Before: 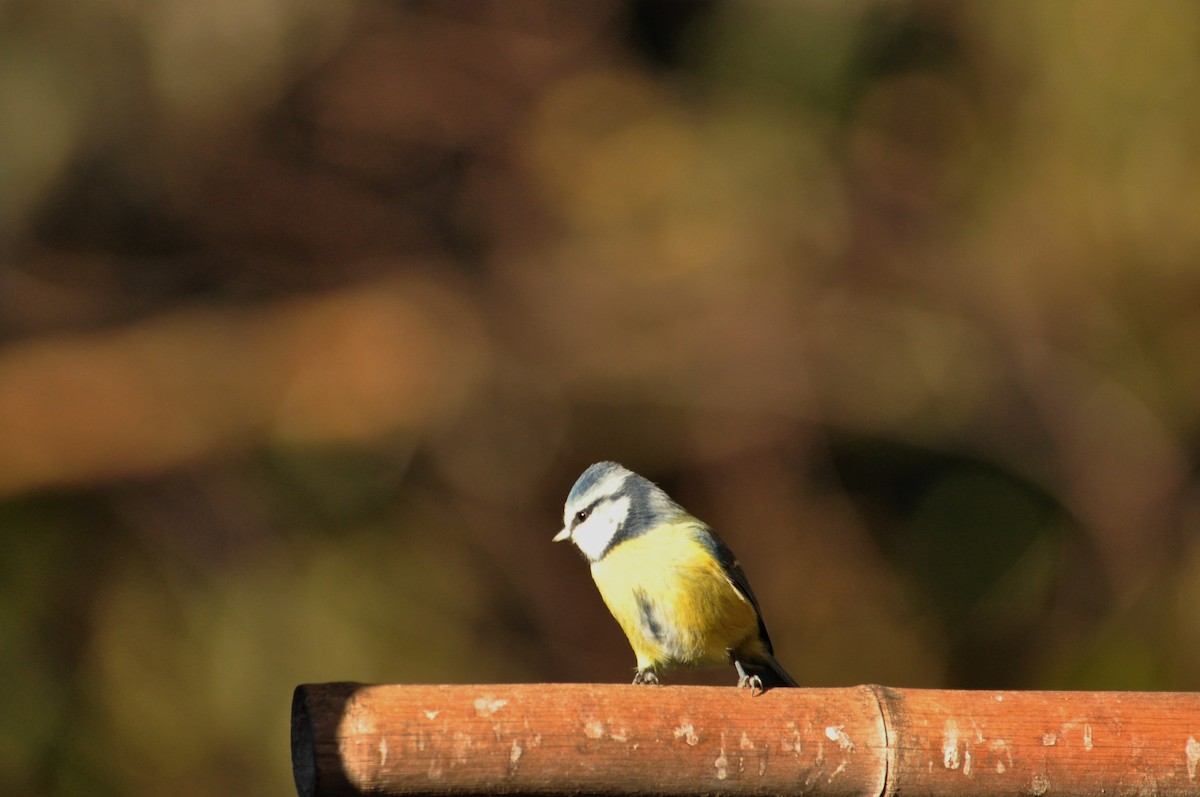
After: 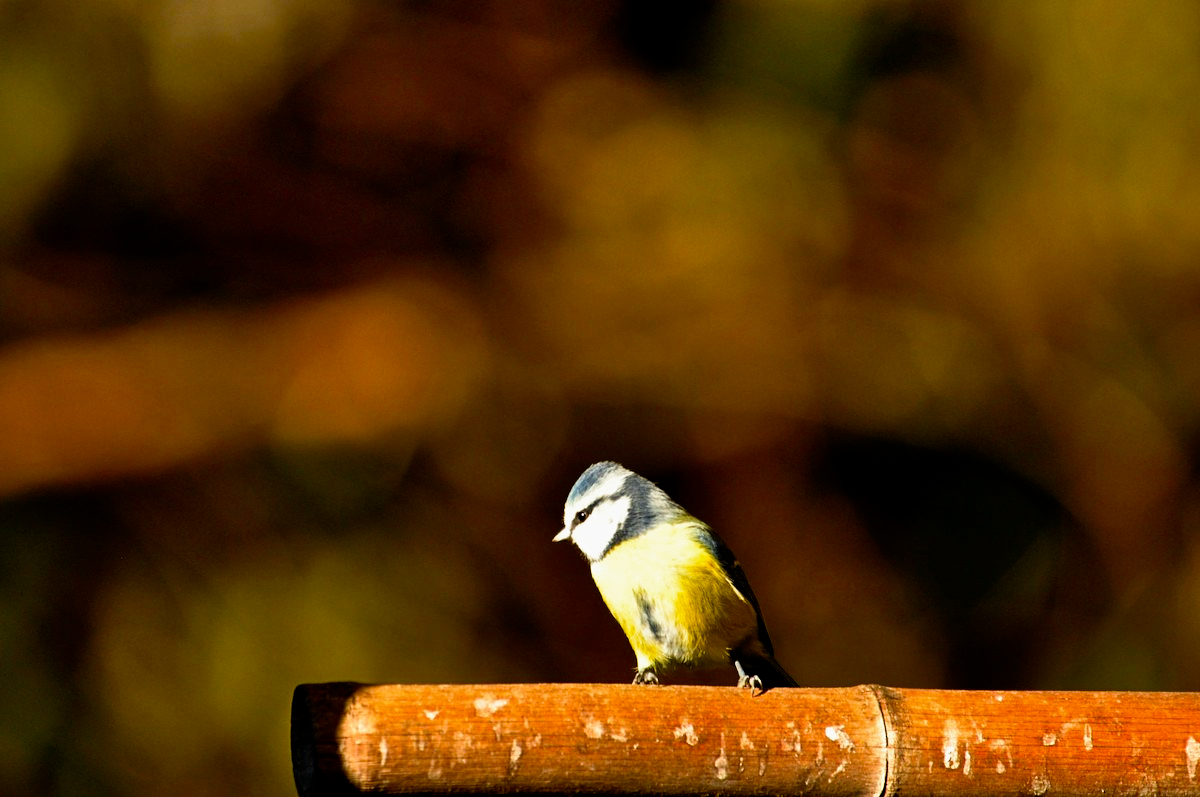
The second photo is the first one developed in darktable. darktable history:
filmic rgb: black relative exposure -8.7 EV, white relative exposure 2.7 EV, threshold 3 EV, target black luminance 0%, hardness 6.25, latitude 75%, contrast 1.325, highlights saturation mix -5%, preserve chrominance no, color science v5 (2021), iterations of high-quality reconstruction 0, enable highlight reconstruction true
color balance rgb "[color pop]": linear chroma grading › shadows 16%, perceptual saturation grading › global saturation 8%, perceptual saturation grading › shadows 4%, perceptual brilliance grading › global brilliance 2%, perceptual brilliance grading › highlights 8%, perceptual brilliance grading › shadows -4%, global vibrance 16%, saturation formula JzAzBz (2021)
highpass "[sharpening]": sharpness 6%, contrast boost 7.63% | blend: blend mode overlay, opacity 100%; mask: uniform (no mask)
